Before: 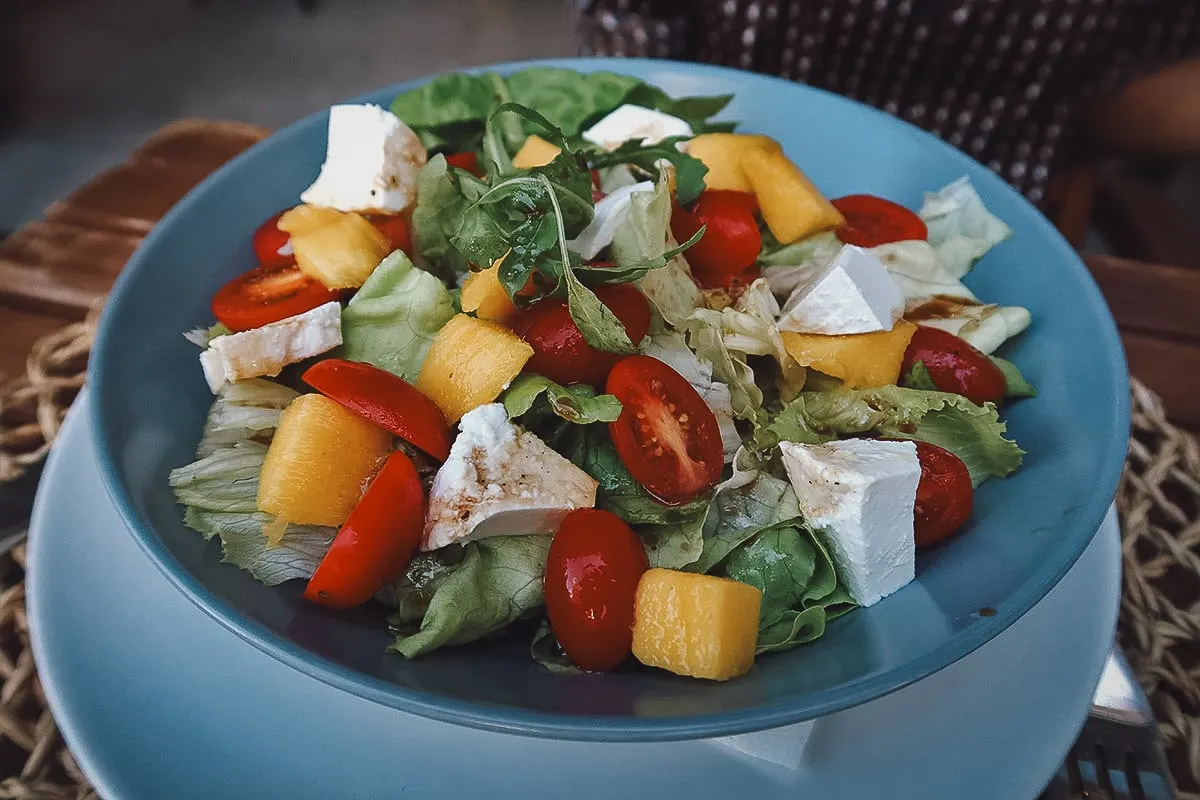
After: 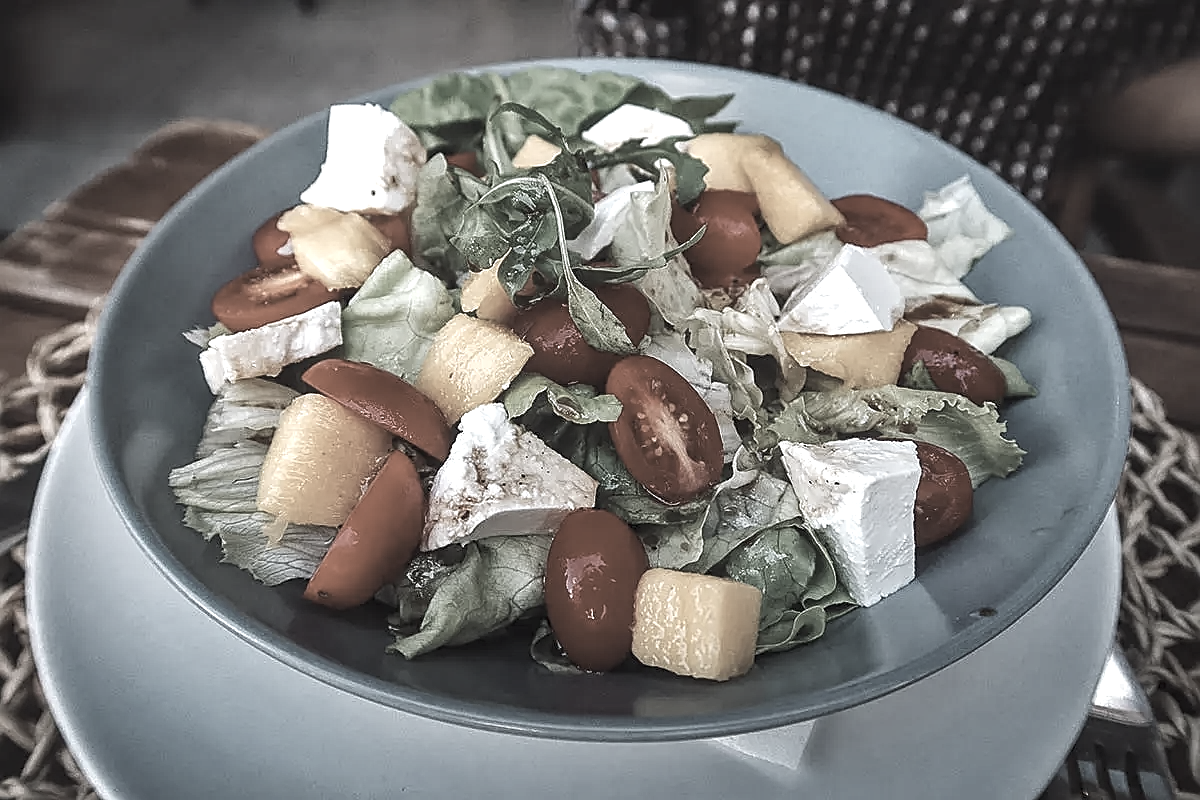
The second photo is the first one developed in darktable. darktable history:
color correction: highlights b* 0.036, saturation 0.257
exposure: black level correction 0, exposure 0.692 EV, compensate exposure bias true, compensate highlight preservation false
sharpen: on, module defaults
local contrast: on, module defaults
